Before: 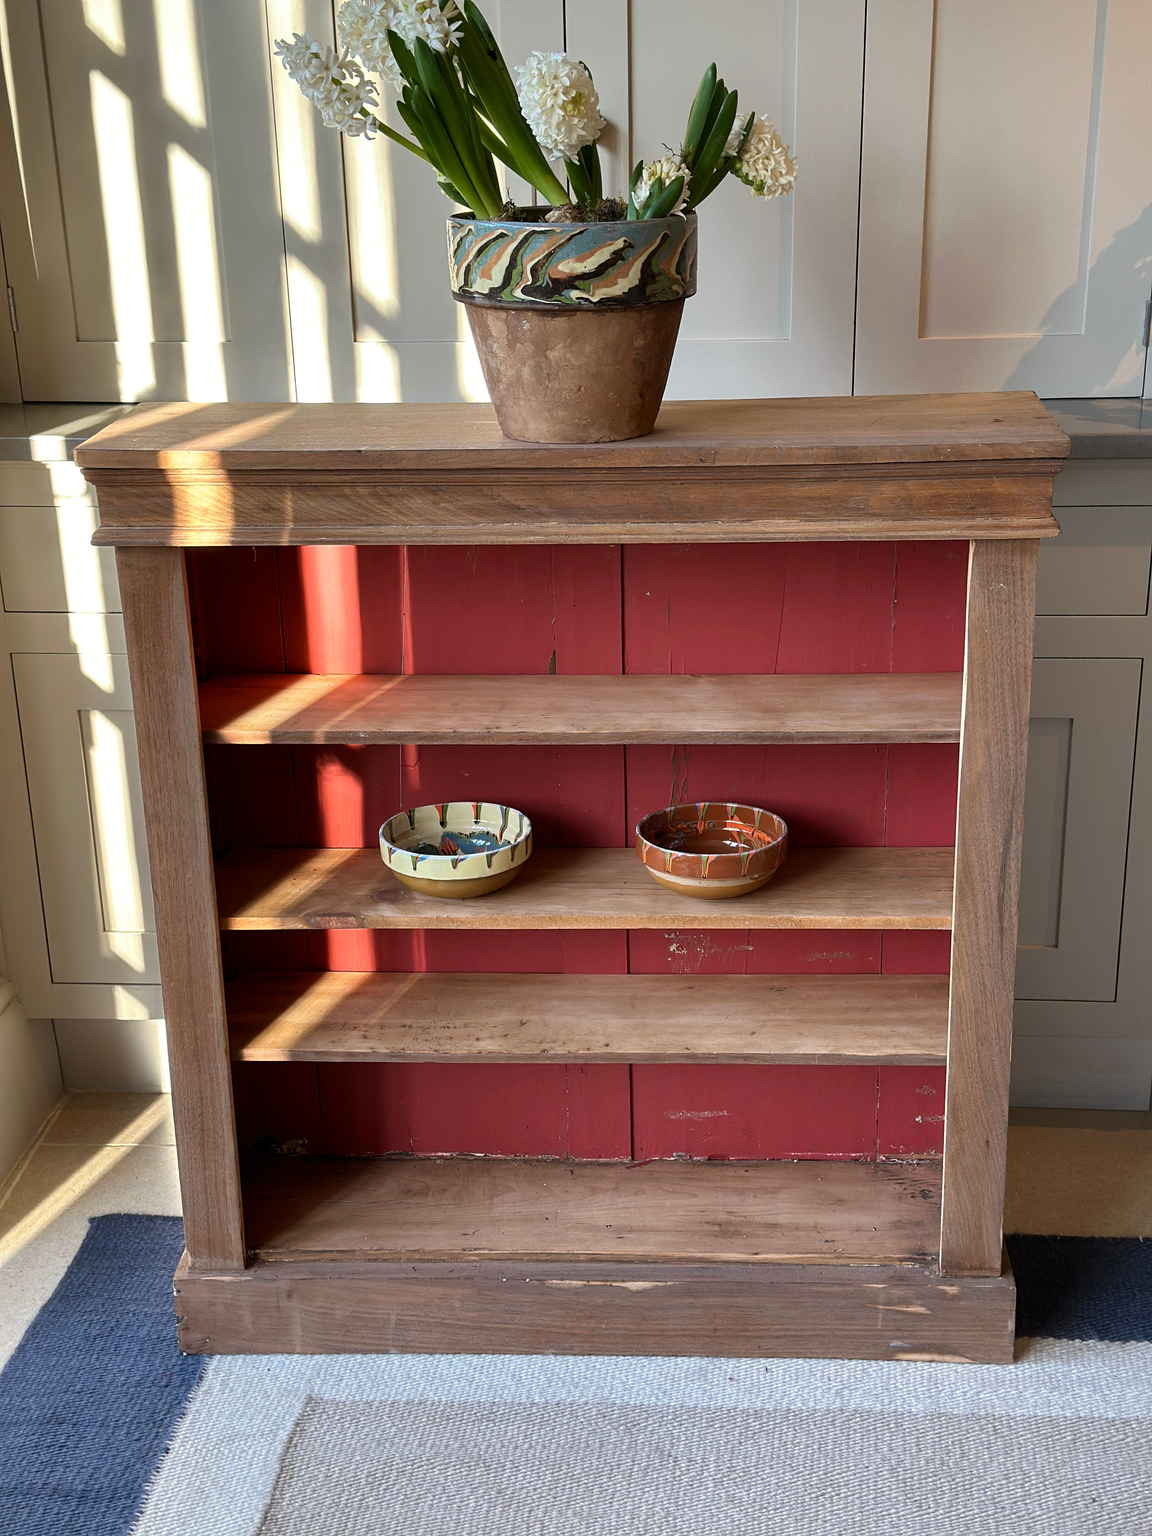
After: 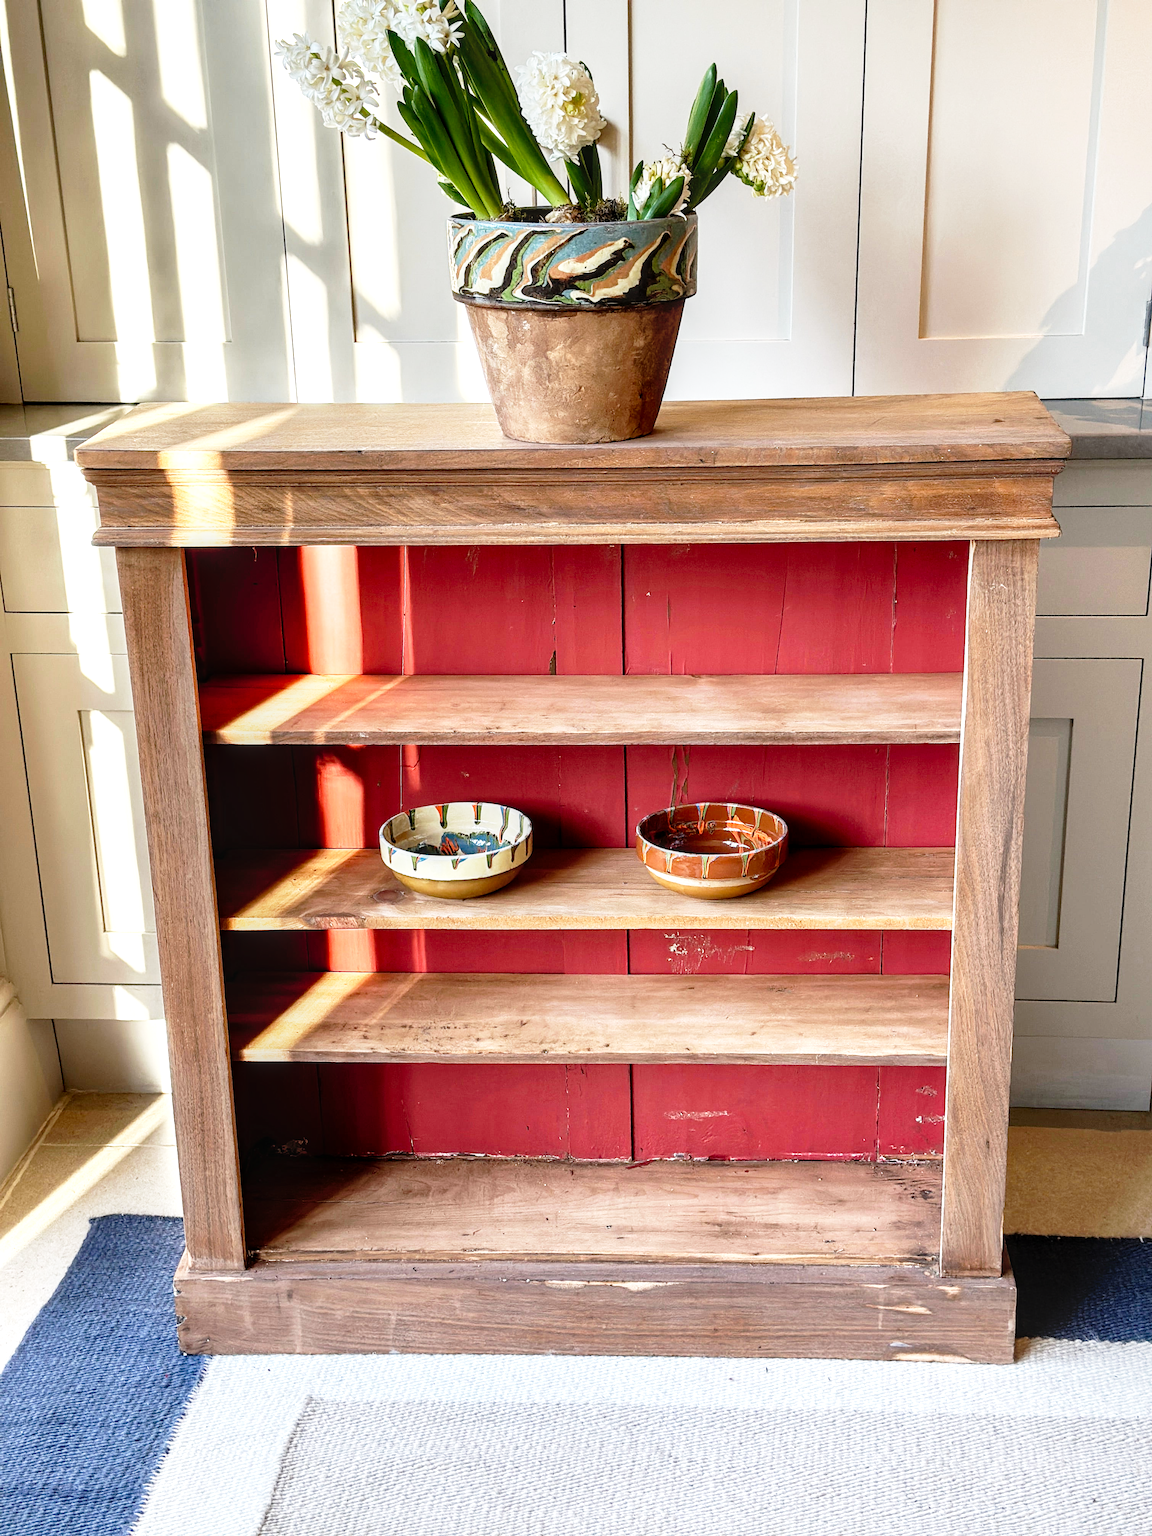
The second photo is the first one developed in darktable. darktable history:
local contrast: detail 130%
base curve: curves: ch0 [(0, 0) (0.012, 0.01) (0.073, 0.168) (0.31, 0.711) (0.645, 0.957) (1, 1)], preserve colors none
